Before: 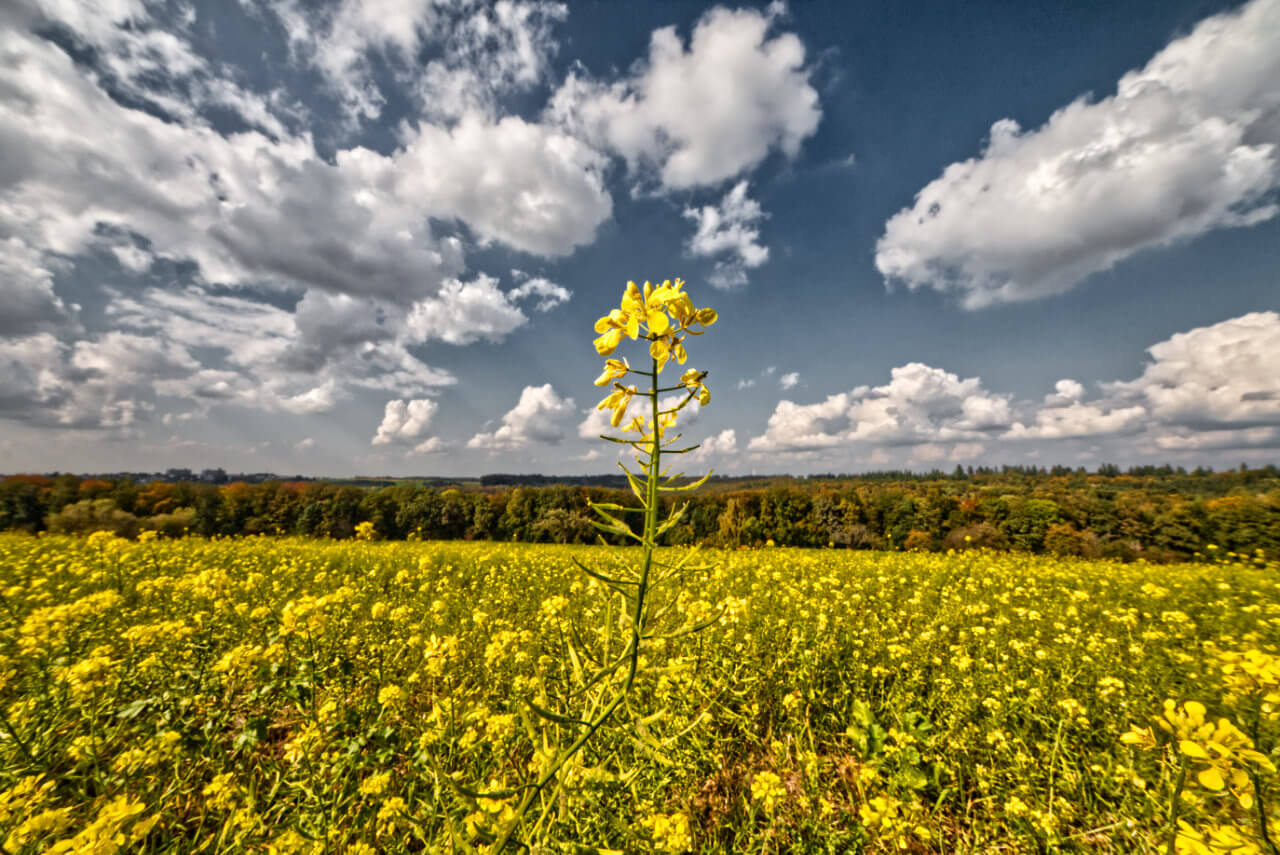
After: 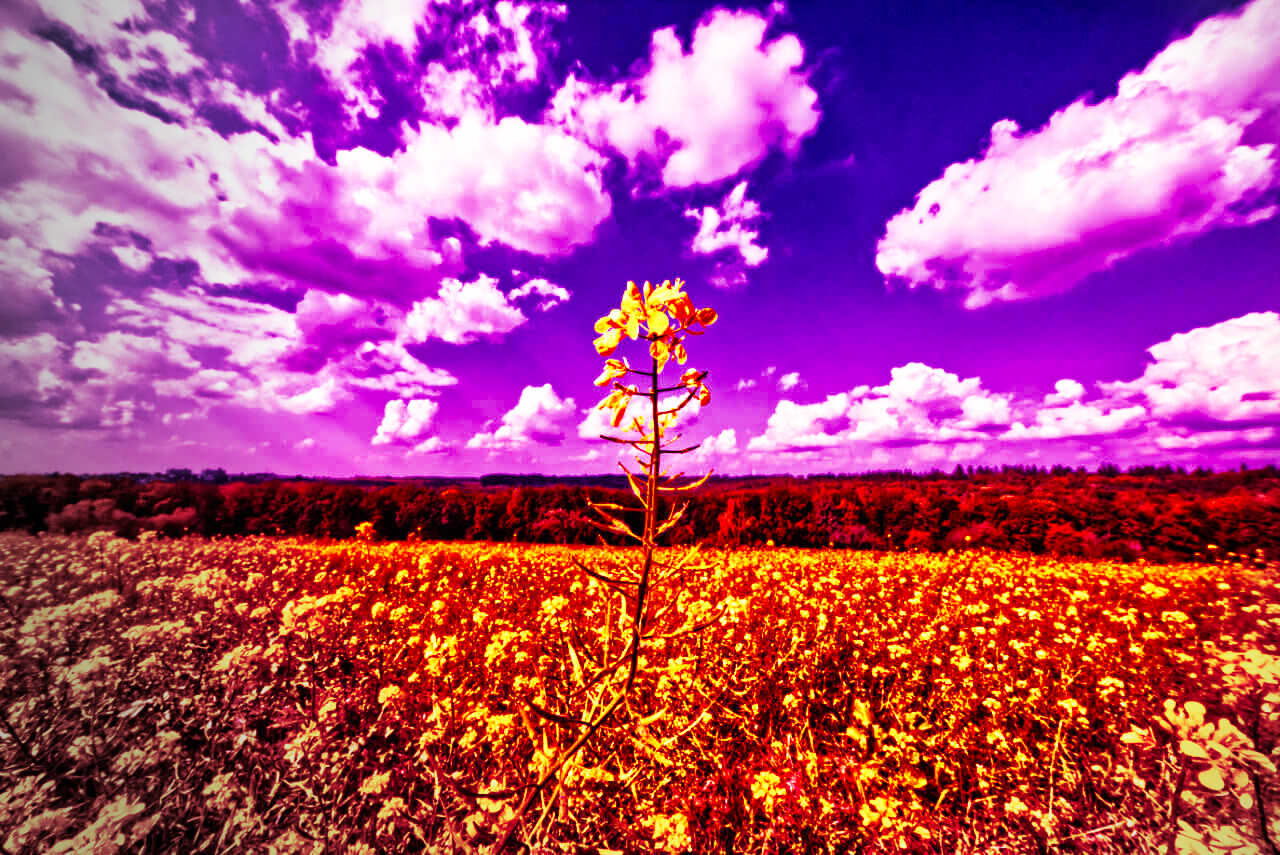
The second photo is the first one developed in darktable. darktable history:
color balance: mode lift, gamma, gain (sRGB), lift [1, 1, 0.101, 1]
base curve: curves: ch0 [(0, 0) (0.007, 0.004) (0.027, 0.03) (0.046, 0.07) (0.207, 0.54) (0.442, 0.872) (0.673, 0.972) (1, 1)], preserve colors none
vignetting: fall-off start 73.57%, center (0.22, -0.235)
